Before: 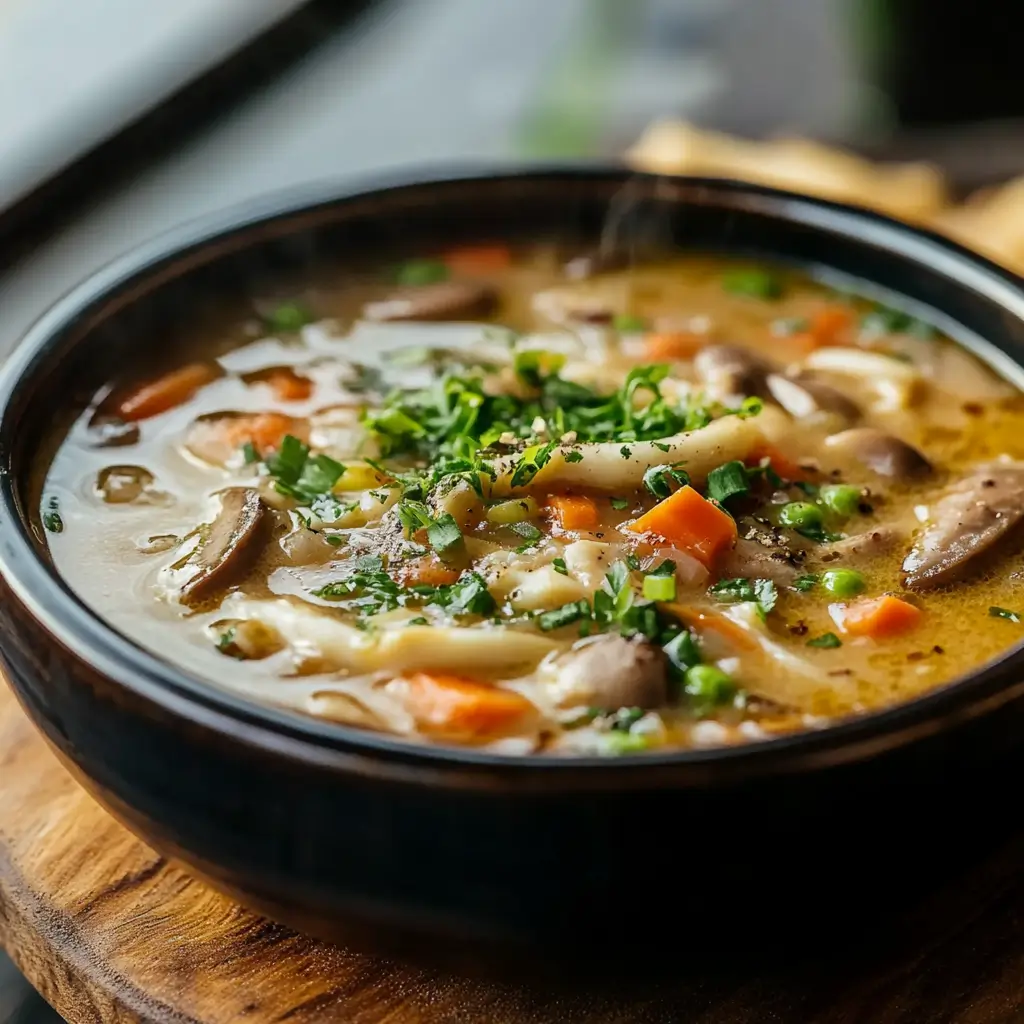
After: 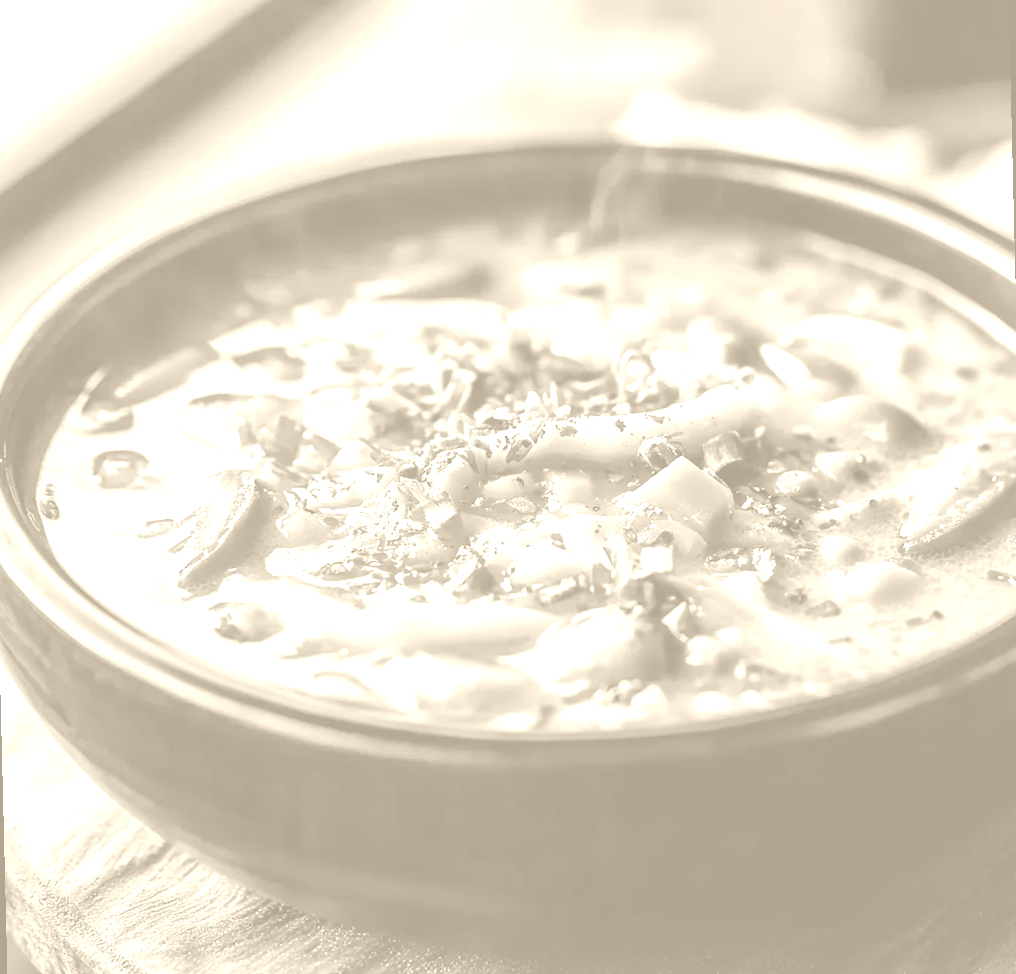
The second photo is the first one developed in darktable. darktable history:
tone curve: curves: ch0 [(0, 0) (0.003, 0.002) (0.011, 0.009) (0.025, 0.022) (0.044, 0.041) (0.069, 0.059) (0.1, 0.082) (0.136, 0.106) (0.177, 0.138) (0.224, 0.179) (0.277, 0.226) (0.335, 0.28) (0.399, 0.342) (0.468, 0.413) (0.543, 0.493) (0.623, 0.591) (0.709, 0.699) (0.801, 0.804) (0.898, 0.899) (1, 1)], preserve colors none
local contrast: mode bilateral grid, contrast 20, coarseness 50, detail 159%, midtone range 0.2
colorize: hue 36°, saturation 71%, lightness 80.79%
rotate and perspective: rotation -1.42°, crop left 0.016, crop right 0.984, crop top 0.035, crop bottom 0.965
tone equalizer: -8 EV 0.25 EV, -7 EV 0.417 EV, -6 EV 0.417 EV, -5 EV 0.25 EV, -3 EV -0.25 EV, -2 EV -0.417 EV, -1 EV -0.417 EV, +0 EV -0.25 EV, edges refinement/feathering 500, mask exposure compensation -1.57 EV, preserve details guided filter
exposure: black level correction 0, exposure 0.7 EV, compensate exposure bias true, compensate highlight preservation false
